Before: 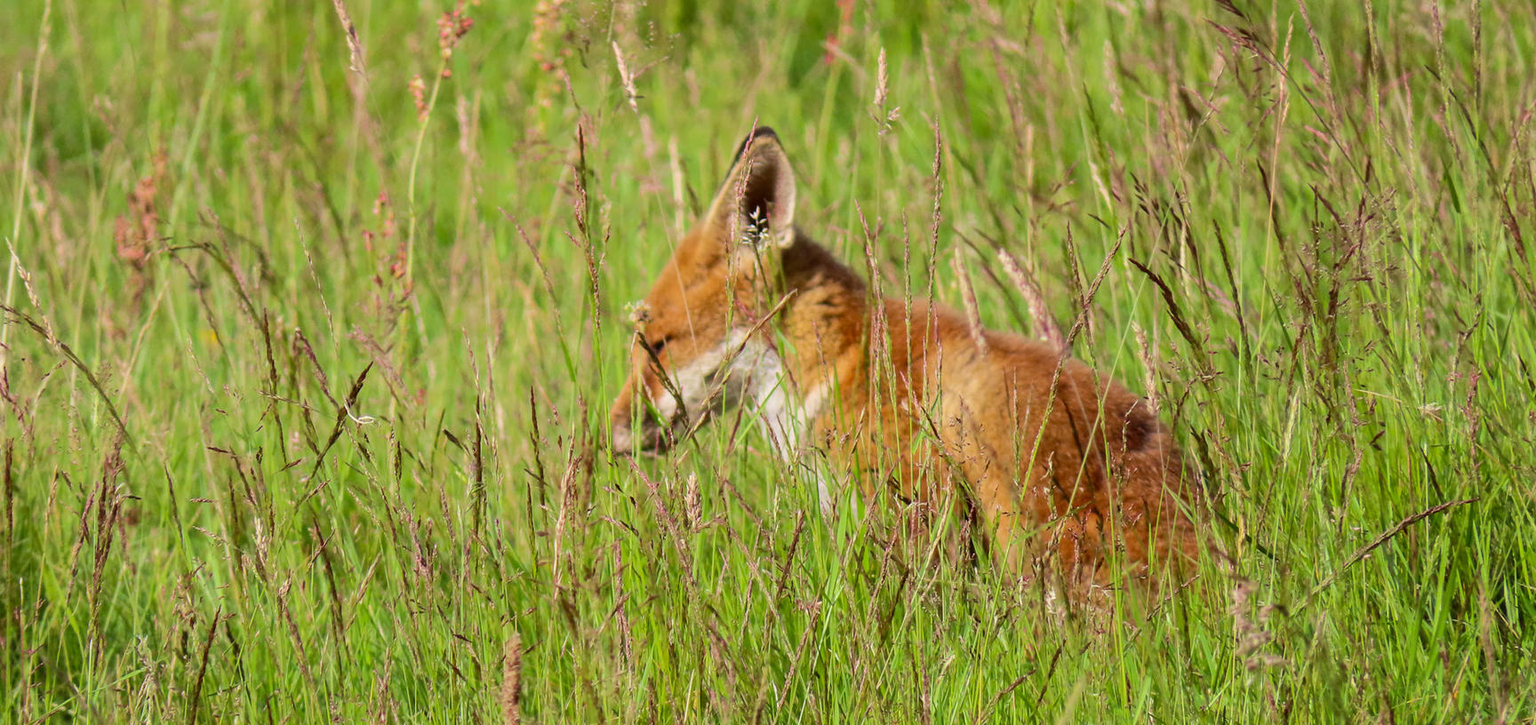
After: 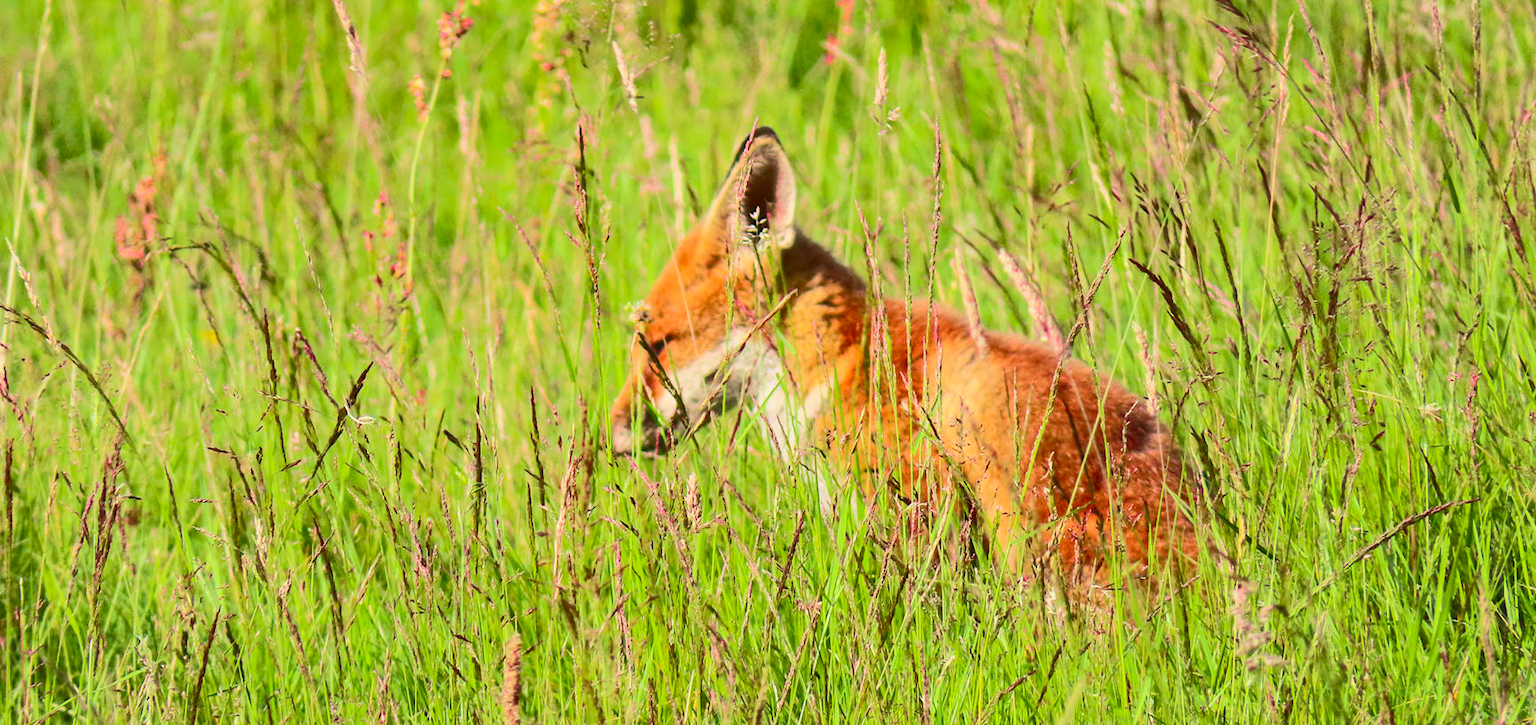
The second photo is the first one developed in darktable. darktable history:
tone curve: curves: ch0 [(0, 0.11) (0.181, 0.223) (0.405, 0.46) (0.456, 0.528) (0.634, 0.728) (0.877, 0.89) (0.984, 0.935)]; ch1 [(0, 0.052) (0.443, 0.43) (0.492, 0.485) (0.566, 0.579) (0.595, 0.625) (0.608, 0.654) (0.65, 0.708) (1, 0.961)]; ch2 [(0, 0) (0.33, 0.301) (0.421, 0.443) (0.447, 0.489) (0.495, 0.492) (0.537, 0.57) (0.586, 0.591) (0.663, 0.686) (1, 1)], color space Lab, independent channels, preserve colors none
shadows and highlights: low approximation 0.01, soften with gaussian
exposure: black level correction 0.001, exposure 0.5 EV, compensate exposure bias true, compensate highlight preservation false
